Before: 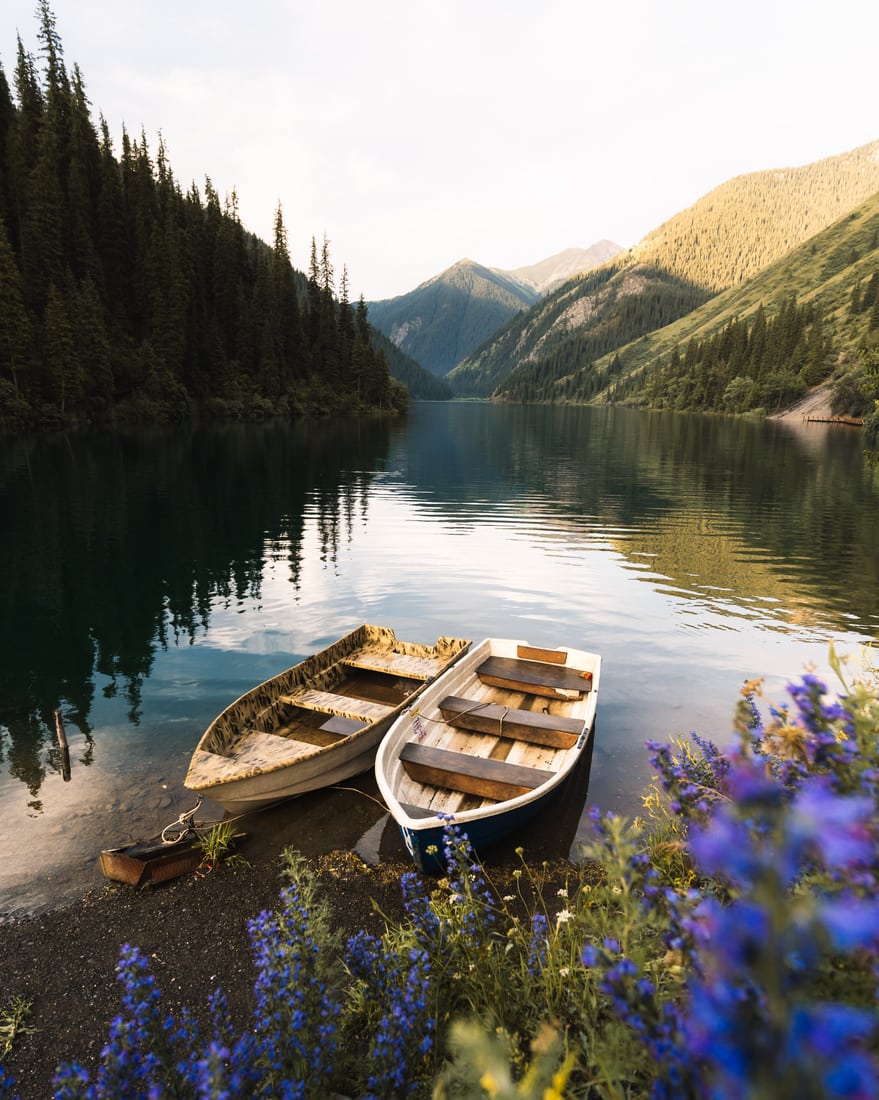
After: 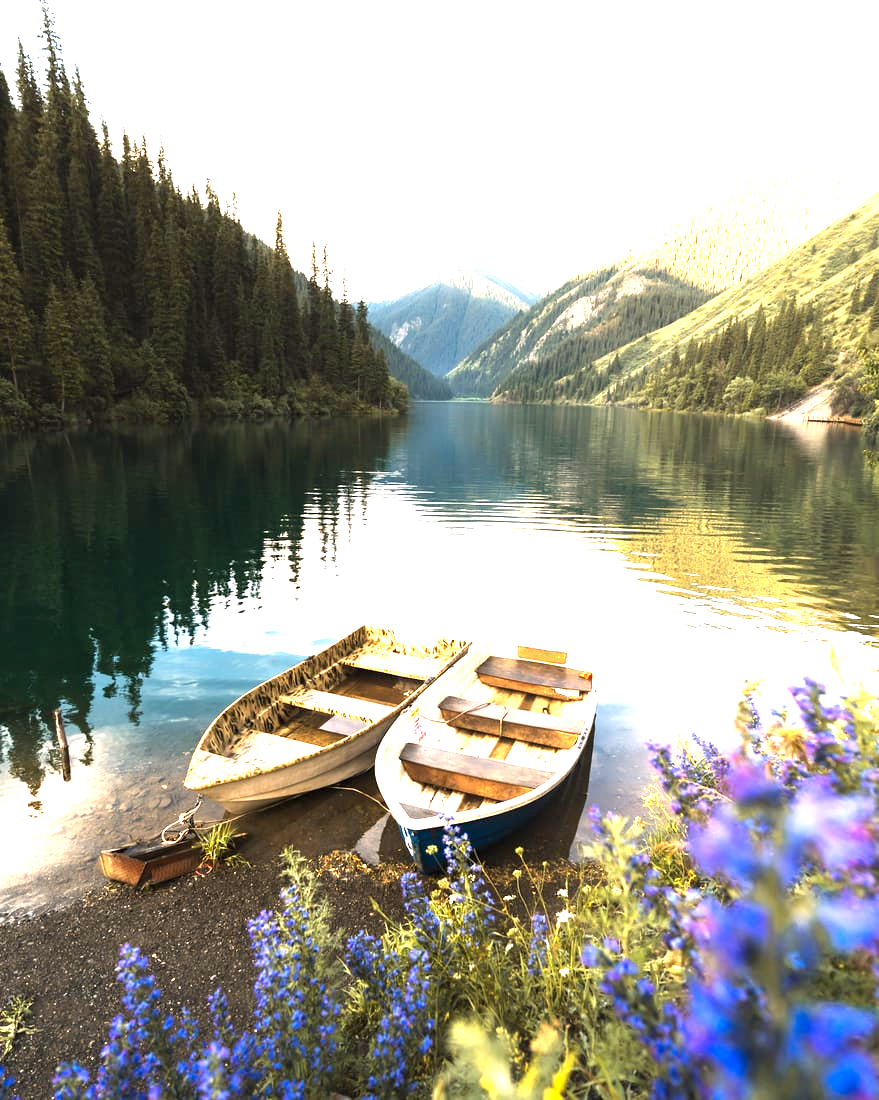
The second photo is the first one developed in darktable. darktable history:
exposure: black level correction 0.001, exposure 1.857 EV, compensate highlight preservation false
